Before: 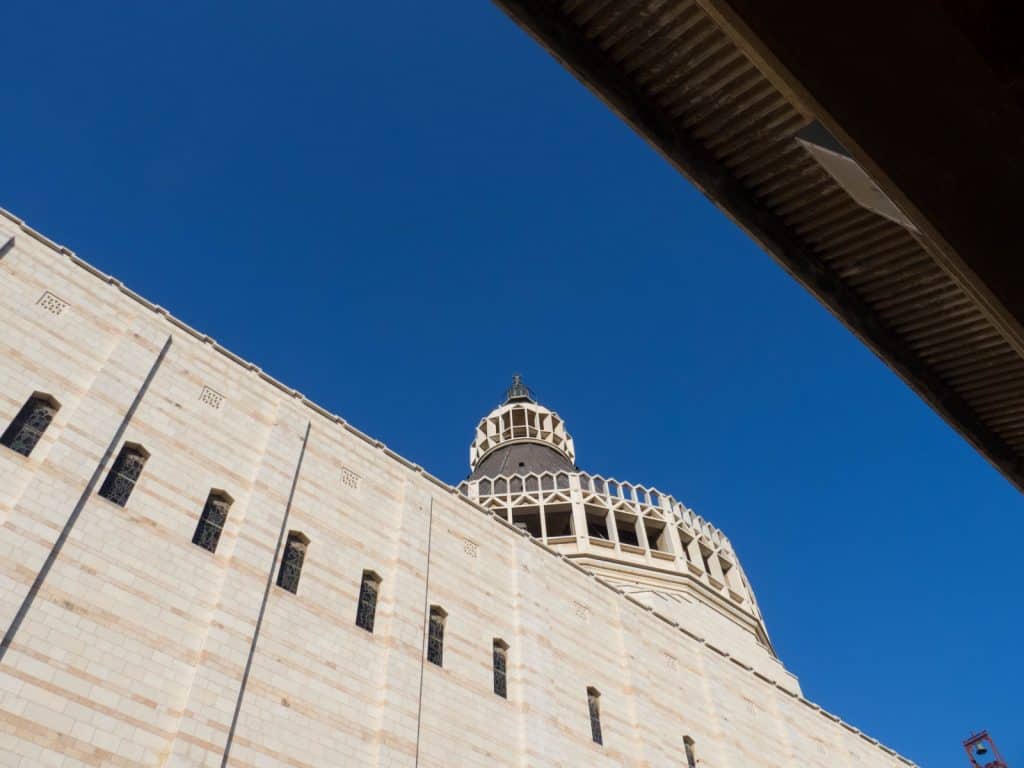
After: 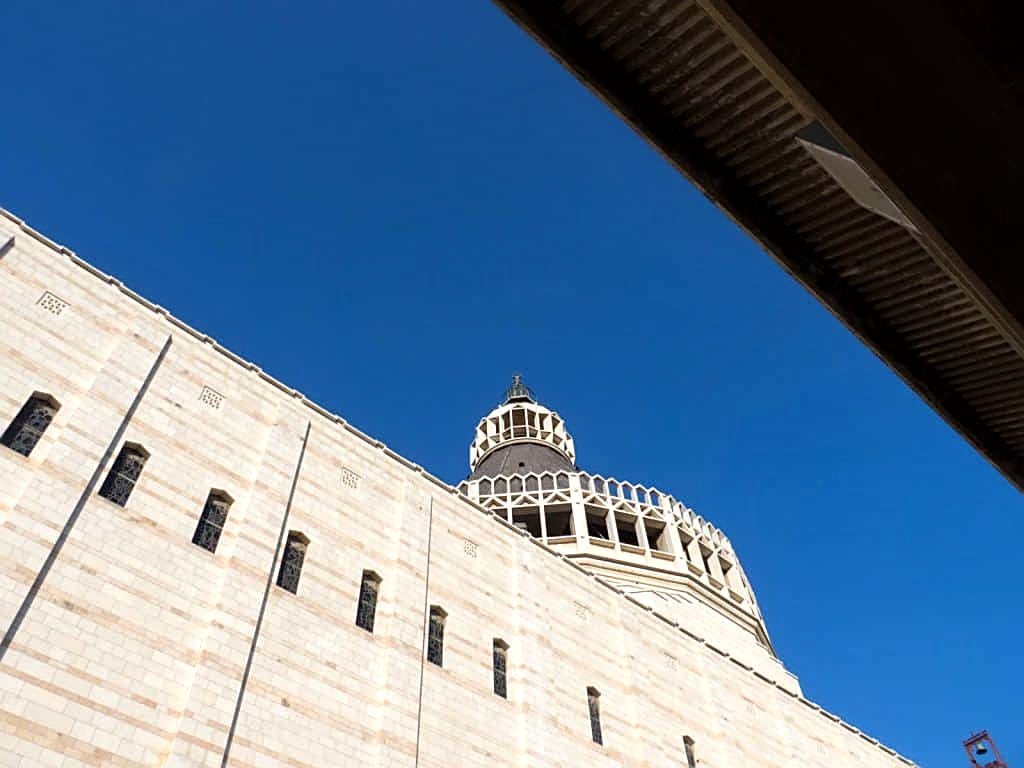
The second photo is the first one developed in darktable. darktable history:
sharpen: amount 0.494
tone equalizer: -8 EV -0.433 EV, -7 EV -0.359 EV, -6 EV -0.301 EV, -5 EV -0.253 EV, -3 EV 0.255 EV, -2 EV 0.36 EV, -1 EV 0.409 EV, +0 EV 0.404 EV, mask exposure compensation -0.502 EV
local contrast: mode bilateral grid, contrast 19, coarseness 50, detail 119%, midtone range 0.2
